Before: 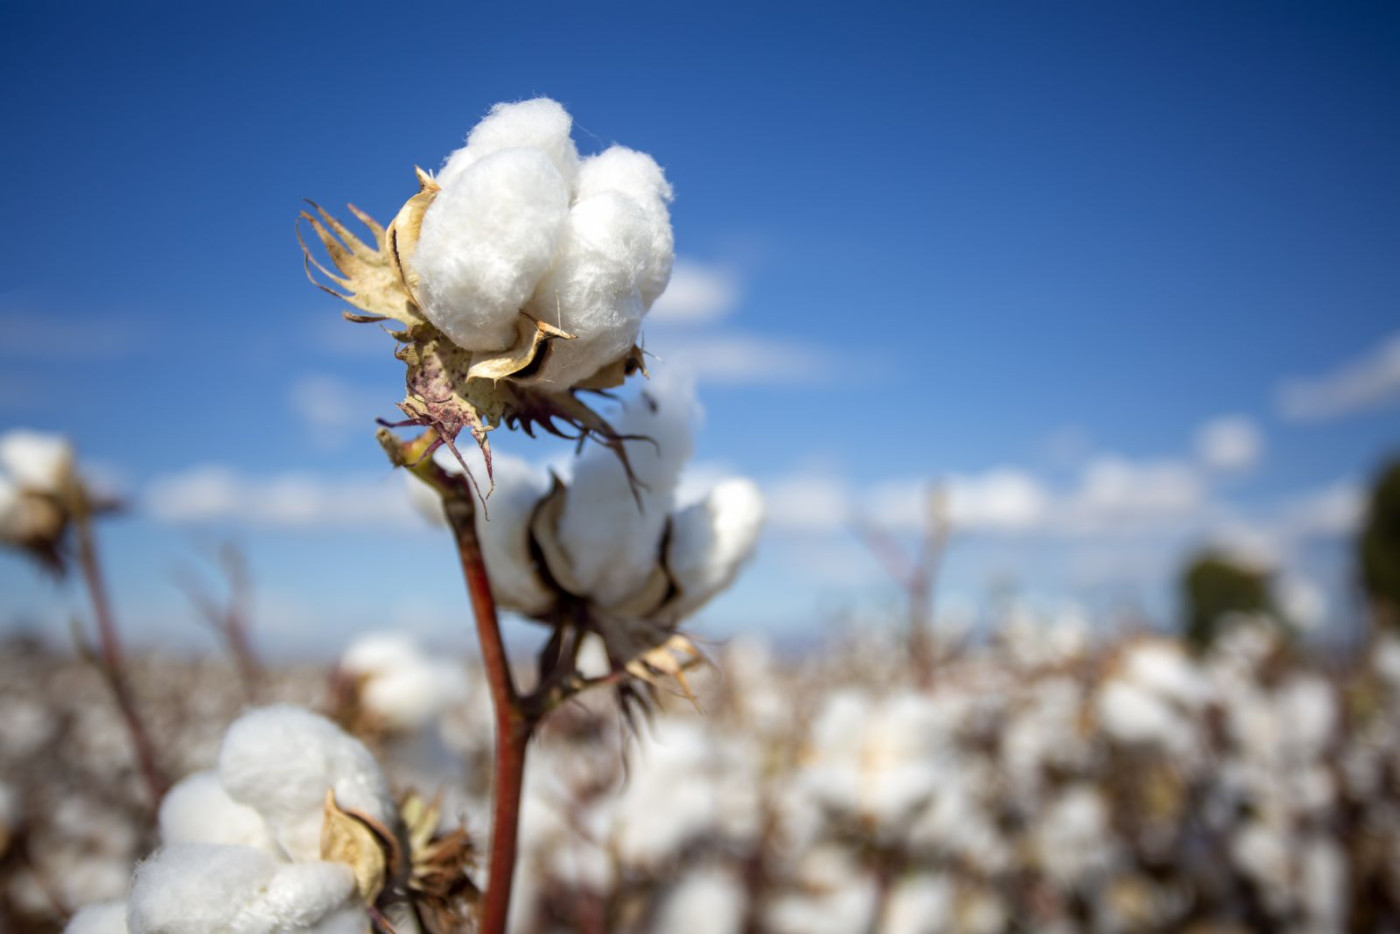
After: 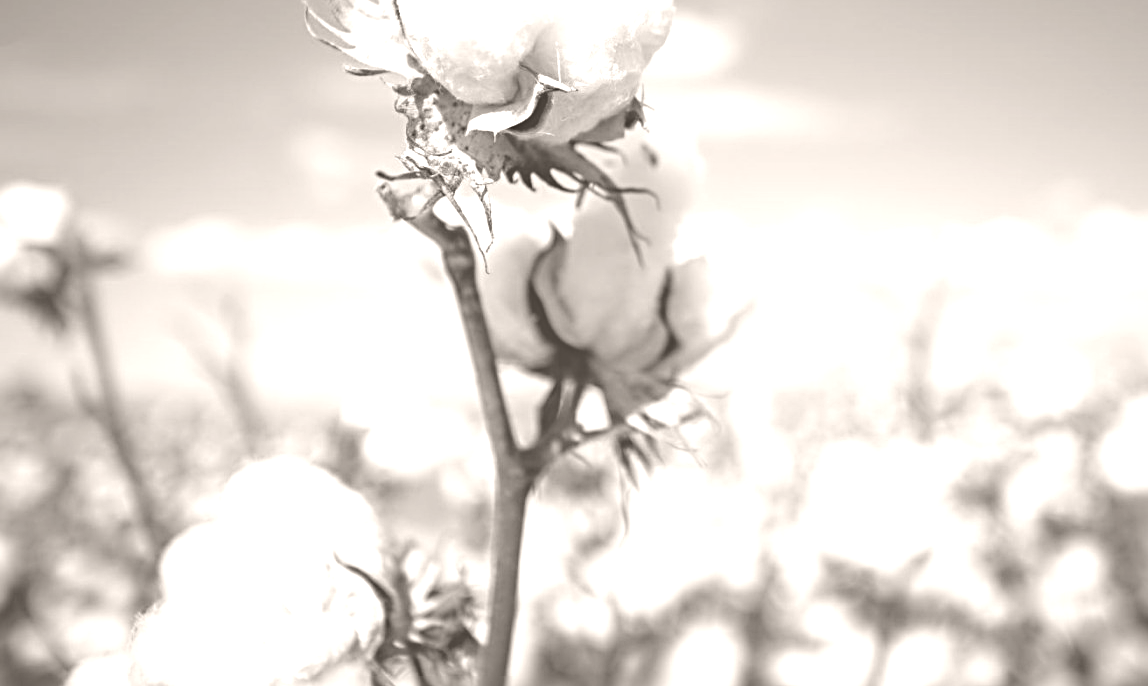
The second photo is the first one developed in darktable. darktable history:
colorize: hue 34.49°, saturation 35.33%, source mix 100%, lightness 55%, version 1
sharpen: radius 4
crop: top 26.531%, right 17.959%
tone equalizer: on, module defaults
